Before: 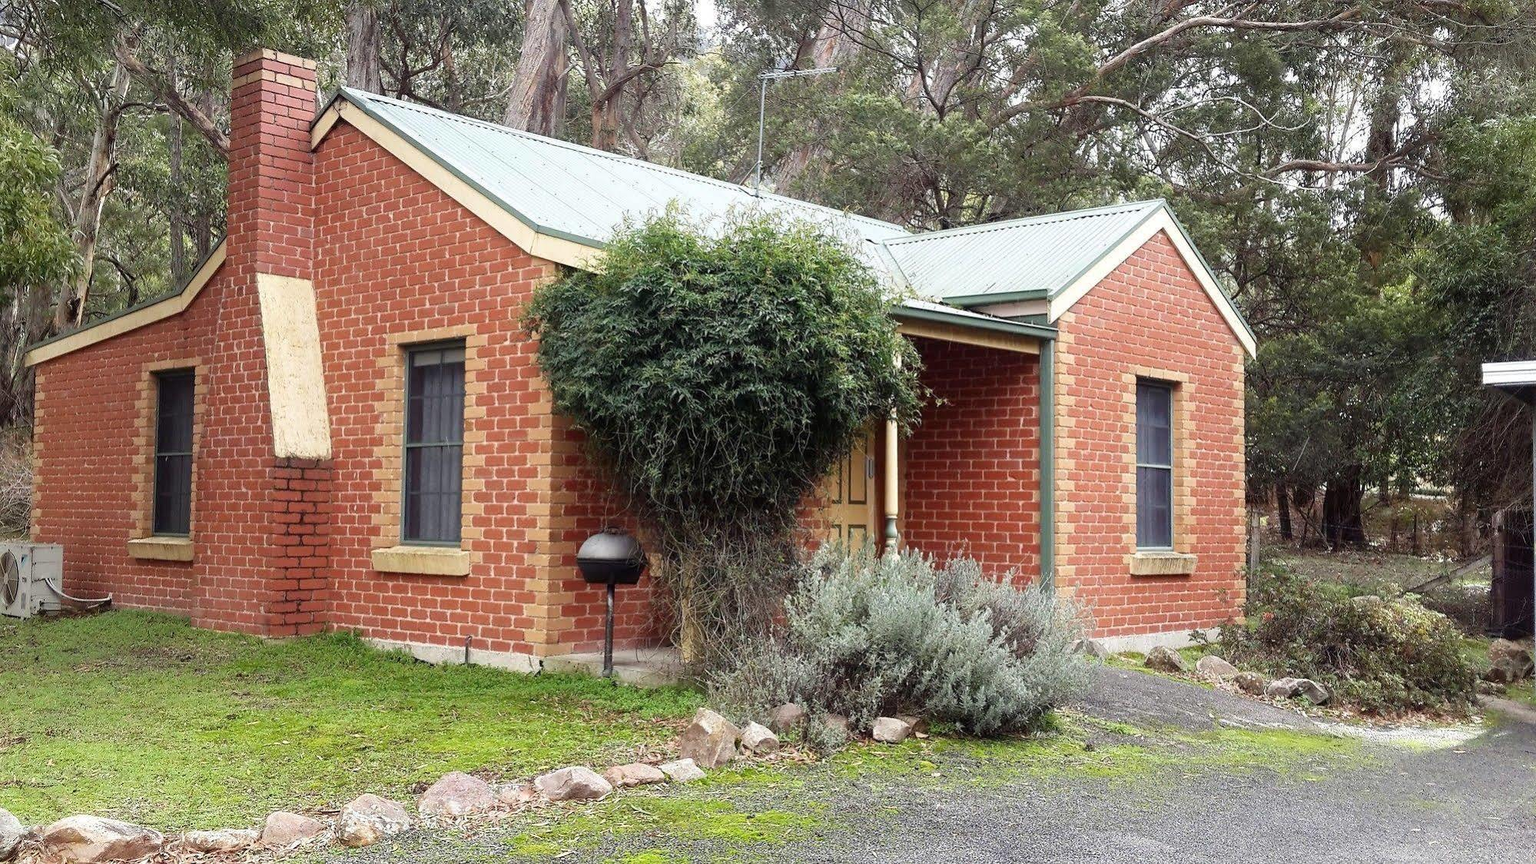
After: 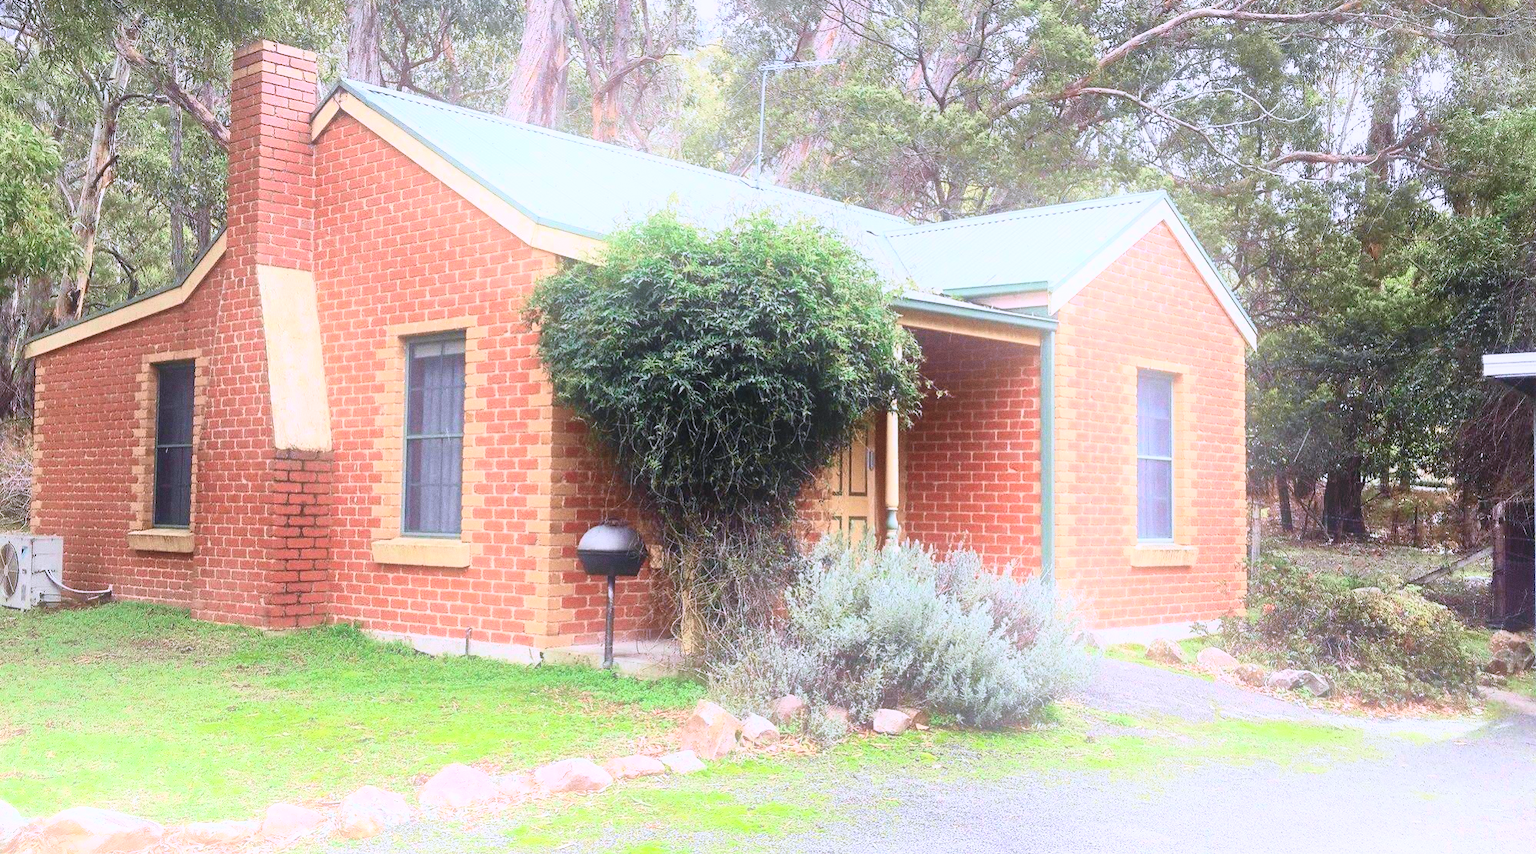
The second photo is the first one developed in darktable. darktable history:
white balance: red 1.004, blue 1.096
tone curve: curves: ch0 [(0, 0.045) (0.155, 0.169) (0.46, 0.466) (0.751, 0.788) (1, 0.961)]; ch1 [(0, 0) (0.43, 0.408) (0.472, 0.469) (0.505, 0.503) (0.553, 0.563) (0.592, 0.581) (0.631, 0.625) (1, 1)]; ch2 [(0, 0) (0.505, 0.495) (0.55, 0.557) (0.583, 0.573) (1, 1)], color space Lab, independent channels, preserve colors none
bloom: on, module defaults
exposure: exposure 0.078 EV, compensate highlight preservation false
contrast brightness saturation: contrast 0.2, brightness 0.16, saturation 0.22
crop: top 1.049%, right 0.001%
grain: coarseness 0.09 ISO
